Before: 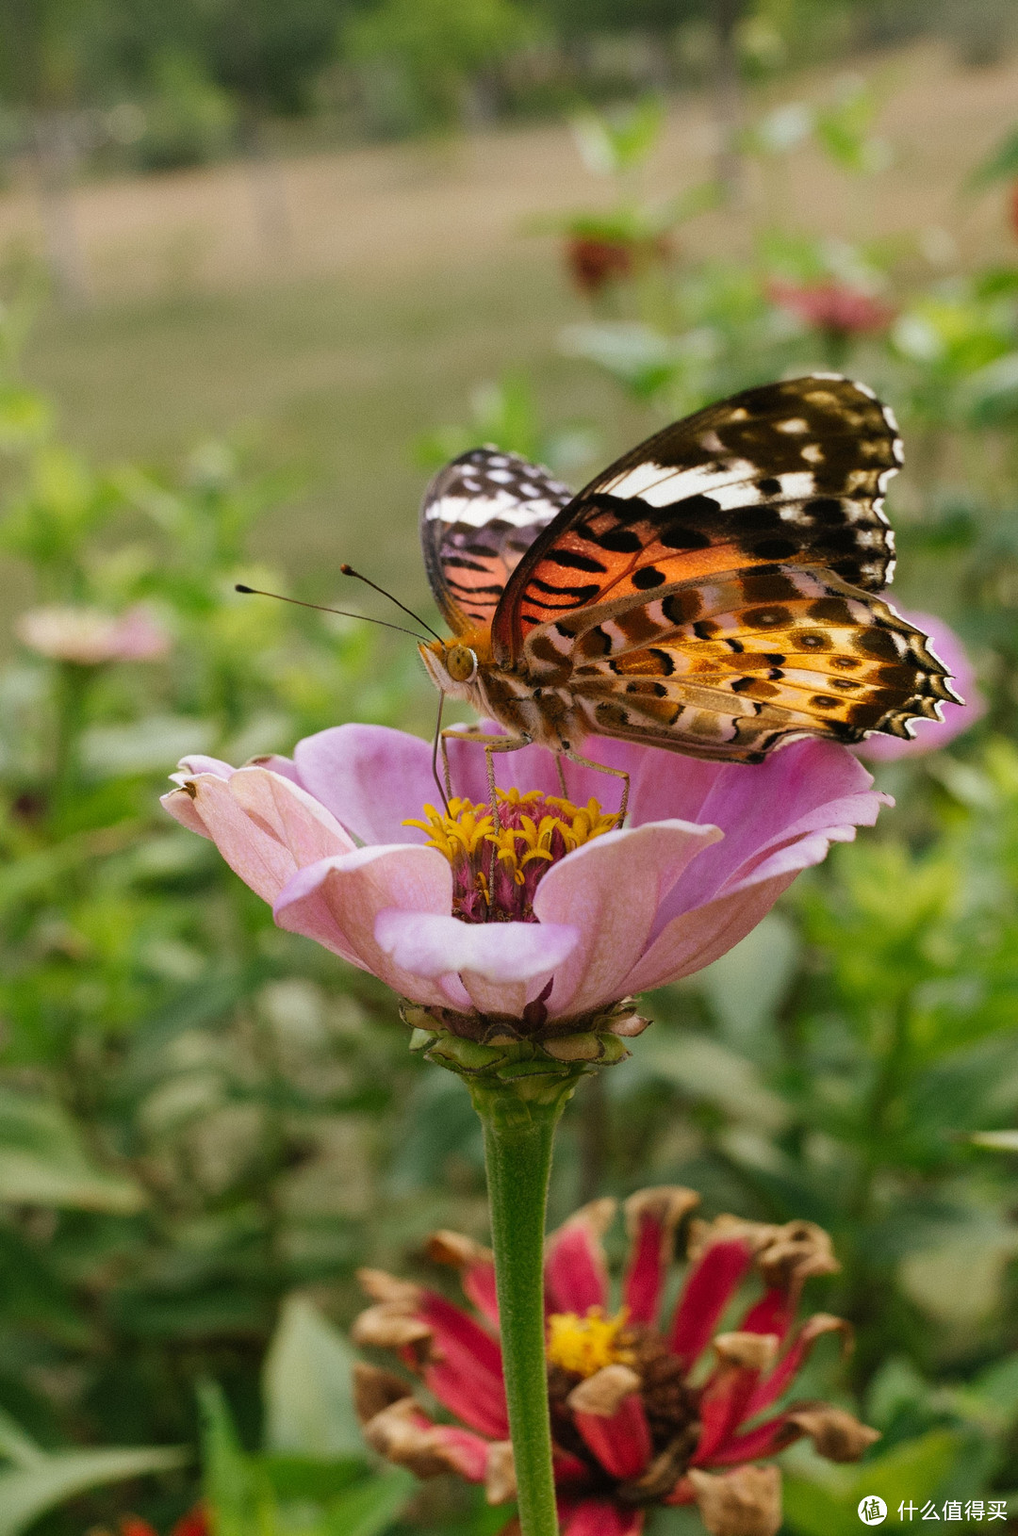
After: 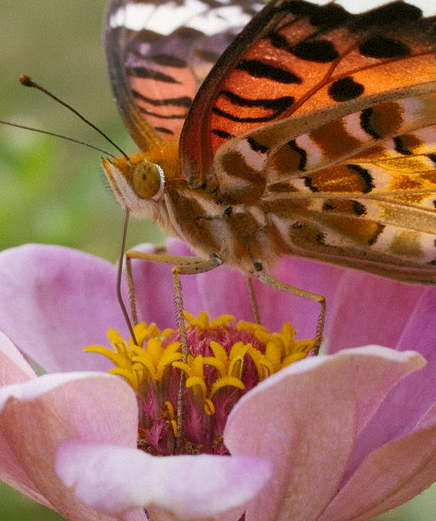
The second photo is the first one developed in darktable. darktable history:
exposure: black level correction 0.001, compensate highlight preservation false
crop: left 31.751%, top 32.172%, right 27.8%, bottom 35.83%
rgb curve: curves: ch0 [(0, 0) (0.072, 0.166) (0.217, 0.293) (0.414, 0.42) (1, 1)], compensate middle gray true, preserve colors basic power
